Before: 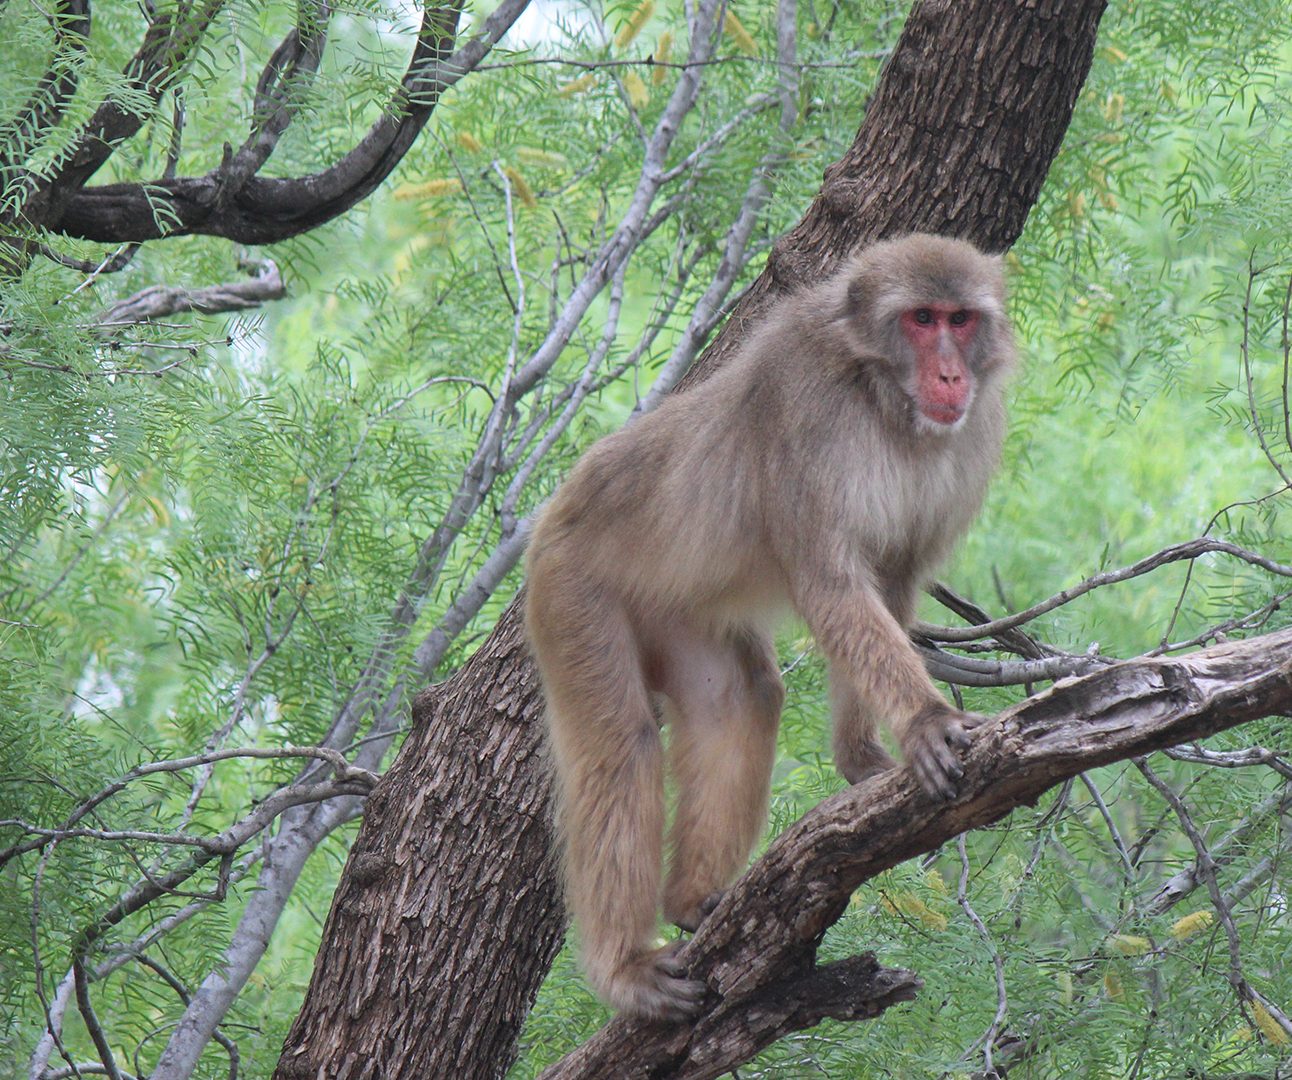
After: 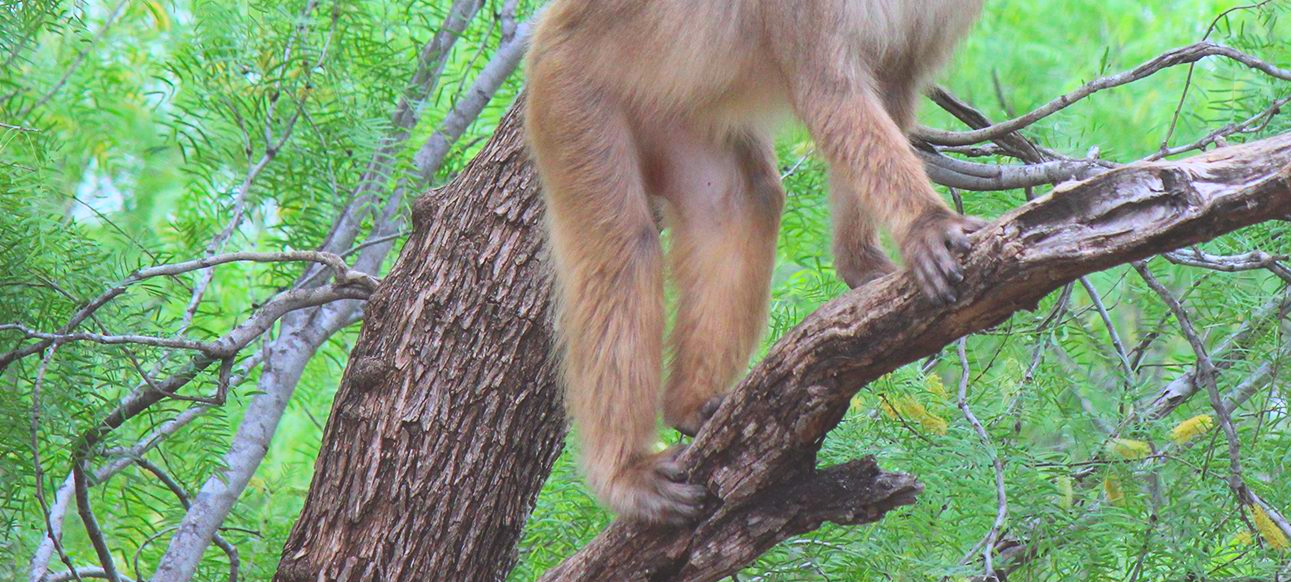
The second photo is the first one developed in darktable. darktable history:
exposure: black level correction -0.013, exposure -0.185 EV, compensate exposure bias true, compensate highlight preservation false
contrast brightness saturation: contrast 0.199, brightness 0.193, saturation 0.808
color correction: highlights a* -2.98, highlights b* -2.61, shadows a* 2.48, shadows b* 2.78
crop and rotate: top 46.096%, right 0.049%
